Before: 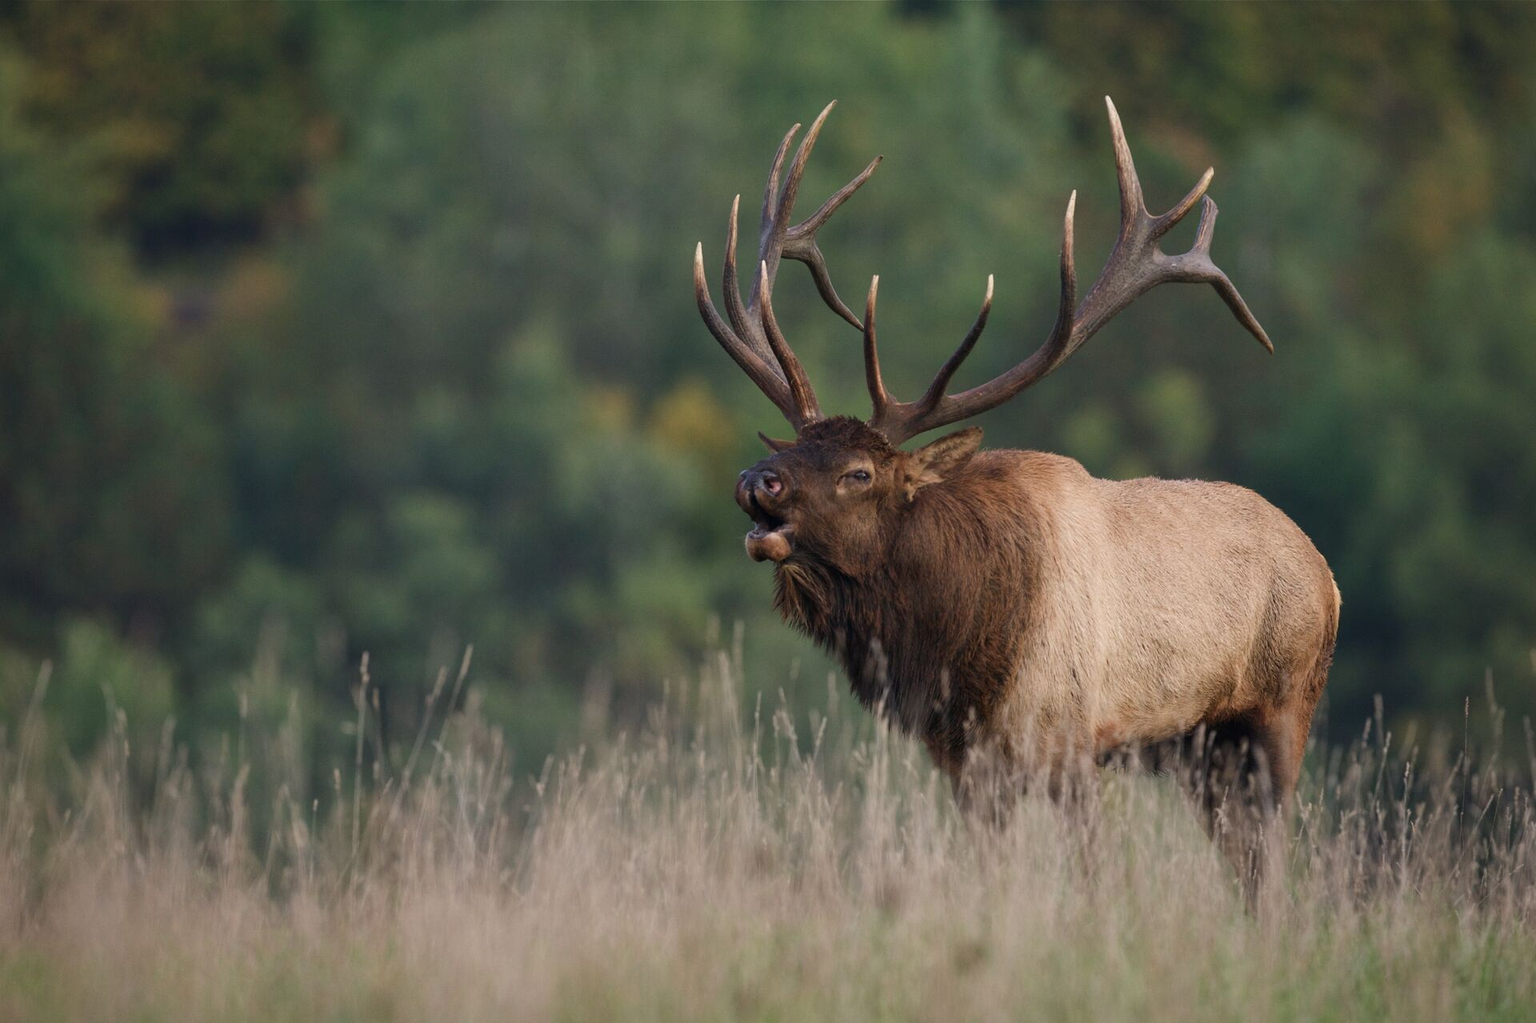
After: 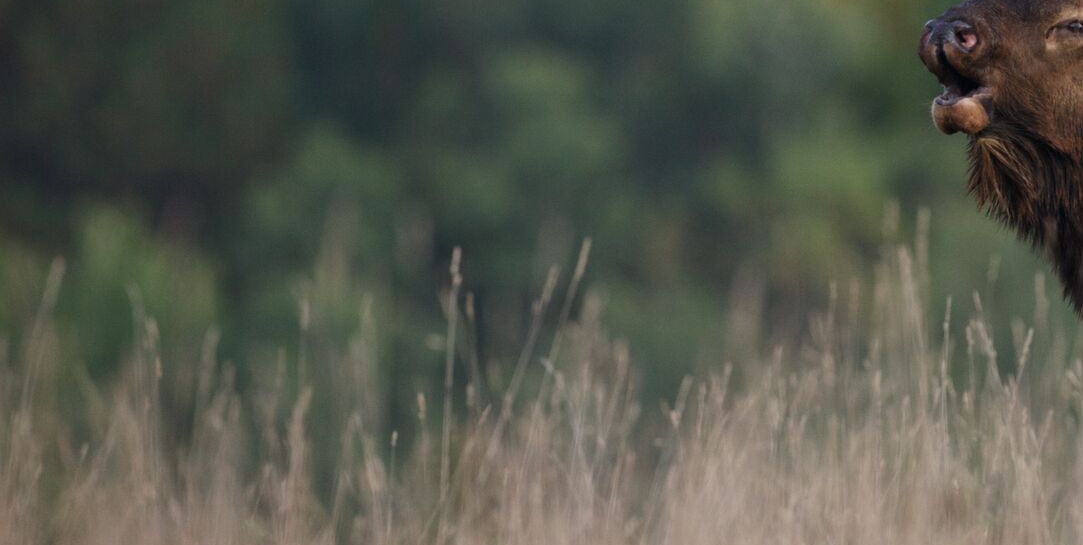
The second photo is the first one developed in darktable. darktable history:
crop: top 44.483%, right 43.593%, bottom 12.892%
tone equalizer: on, module defaults
